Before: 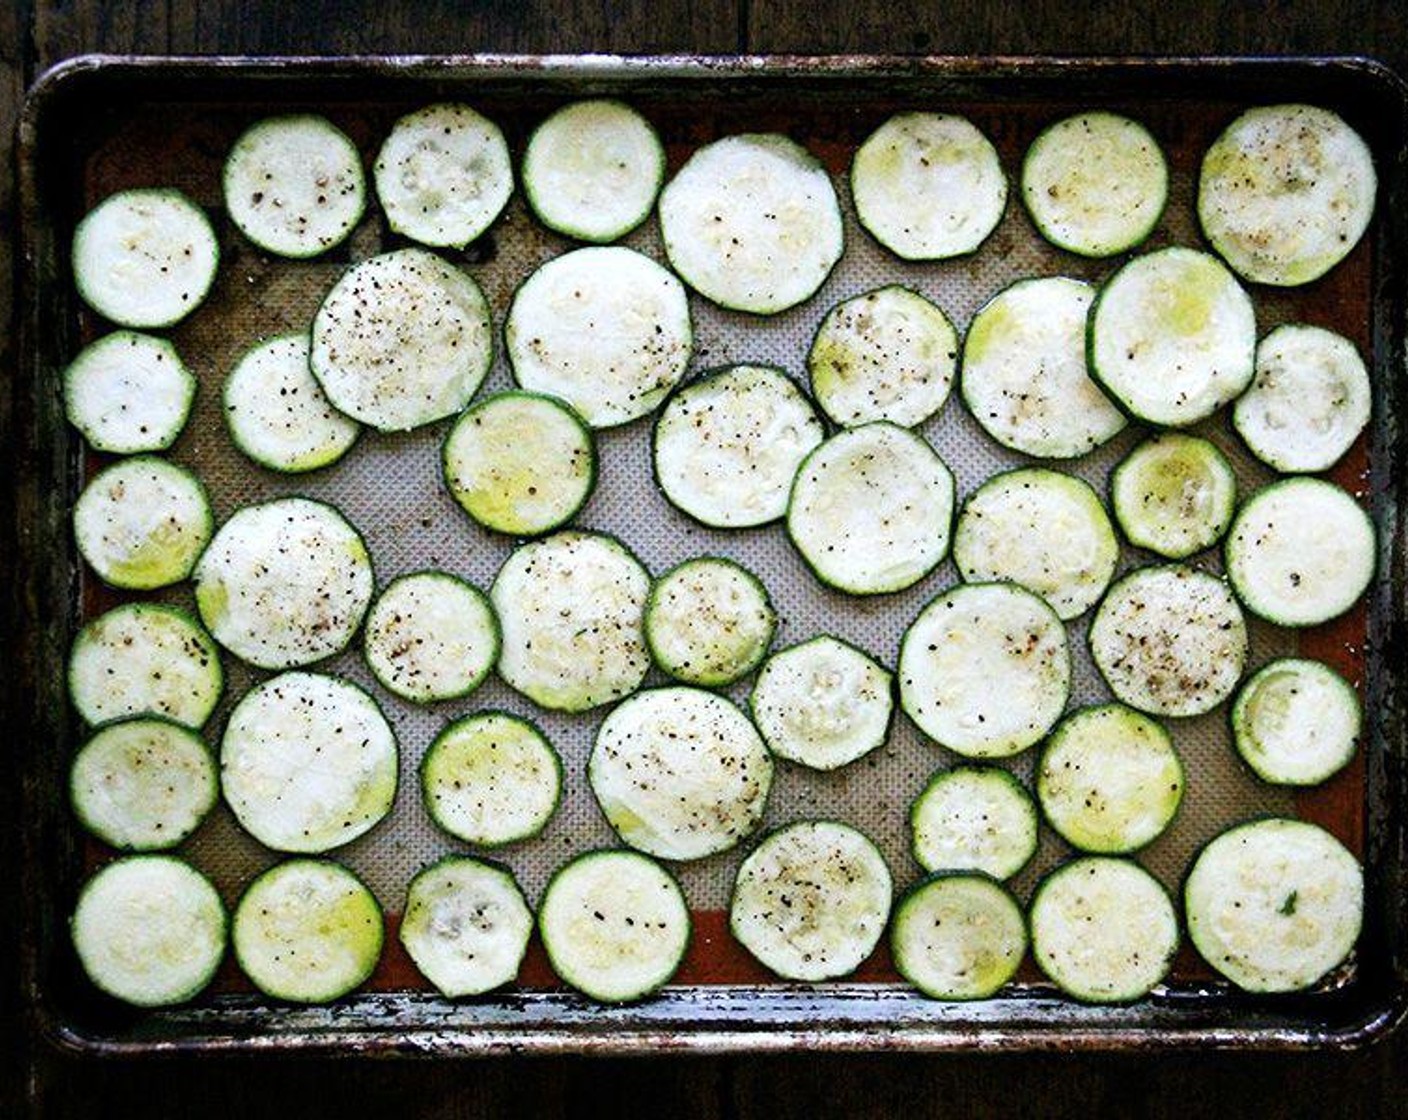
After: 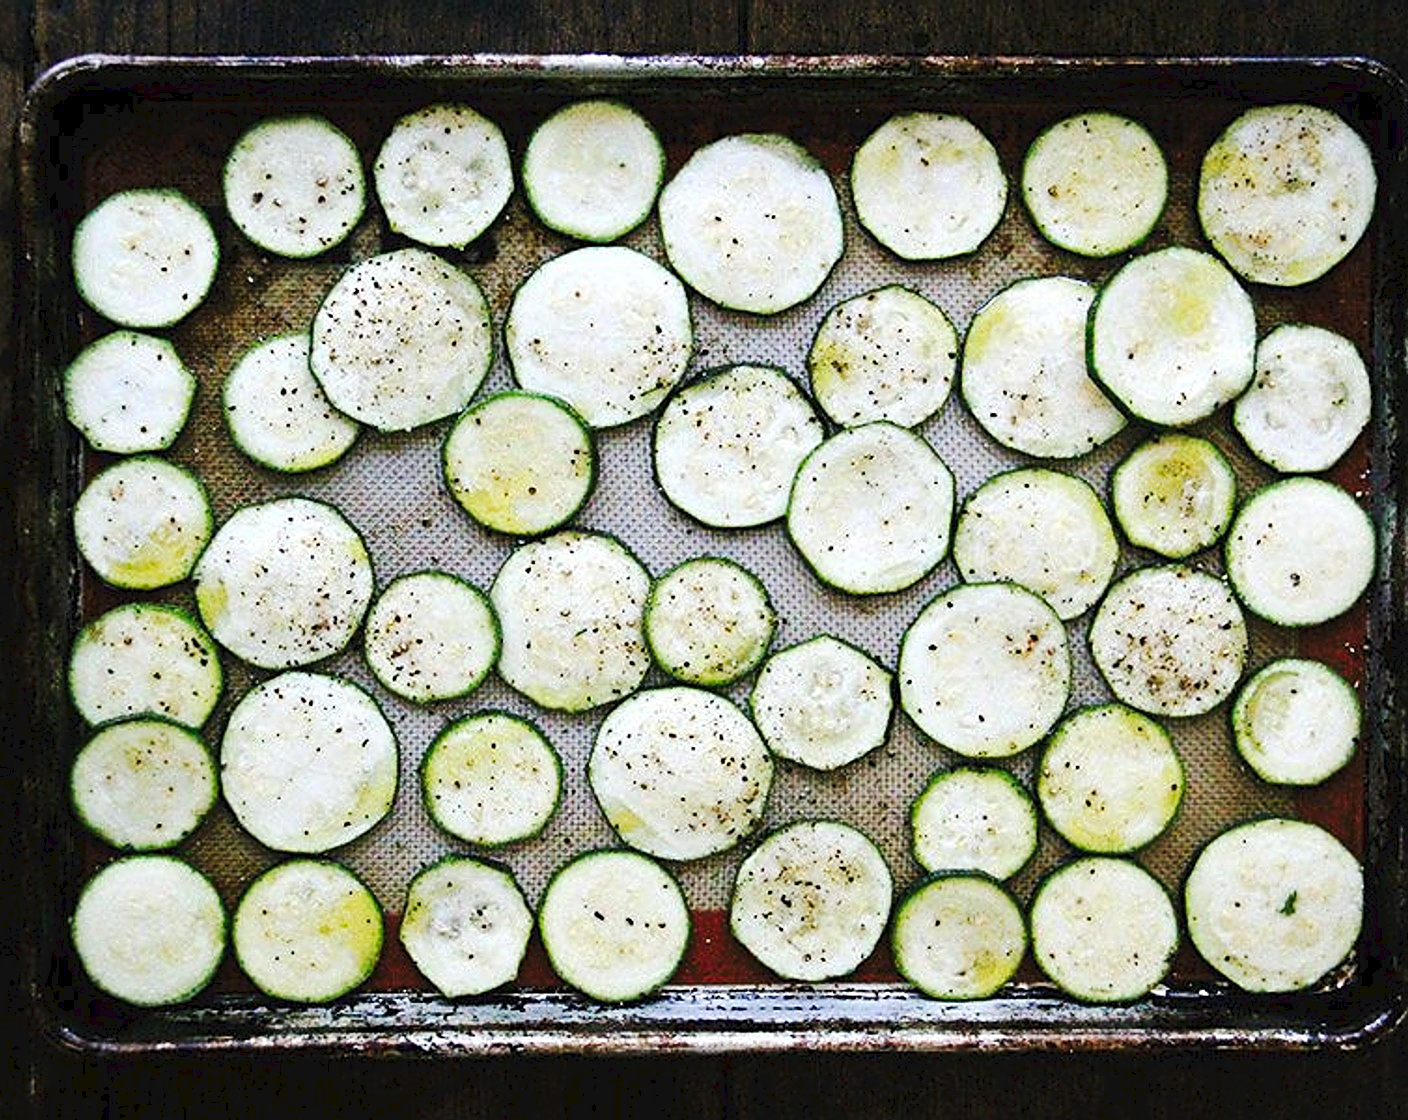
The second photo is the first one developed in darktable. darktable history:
tone curve: curves: ch0 [(0, 0) (0.003, 0.049) (0.011, 0.052) (0.025, 0.061) (0.044, 0.08) (0.069, 0.101) (0.1, 0.119) (0.136, 0.139) (0.177, 0.172) (0.224, 0.222) (0.277, 0.292) (0.335, 0.367) (0.399, 0.444) (0.468, 0.538) (0.543, 0.623) (0.623, 0.713) (0.709, 0.784) (0.801, 0.844) (0.898, 0.916) (1, 1)], preserve colors none
sharpen: on, module defaults
